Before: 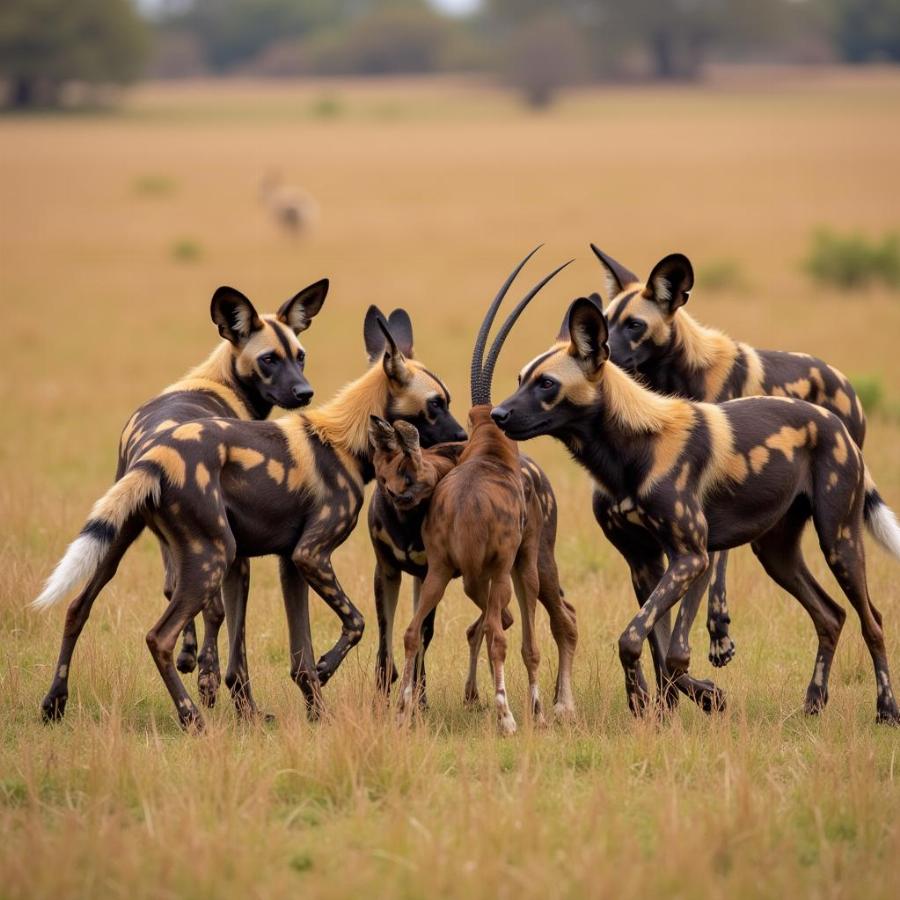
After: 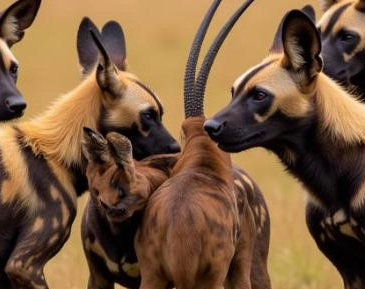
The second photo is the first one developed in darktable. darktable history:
crop: left 31.899%, top 32.084%, right 27.494%, bottom 35.706%
velvia: strength 15.01%
